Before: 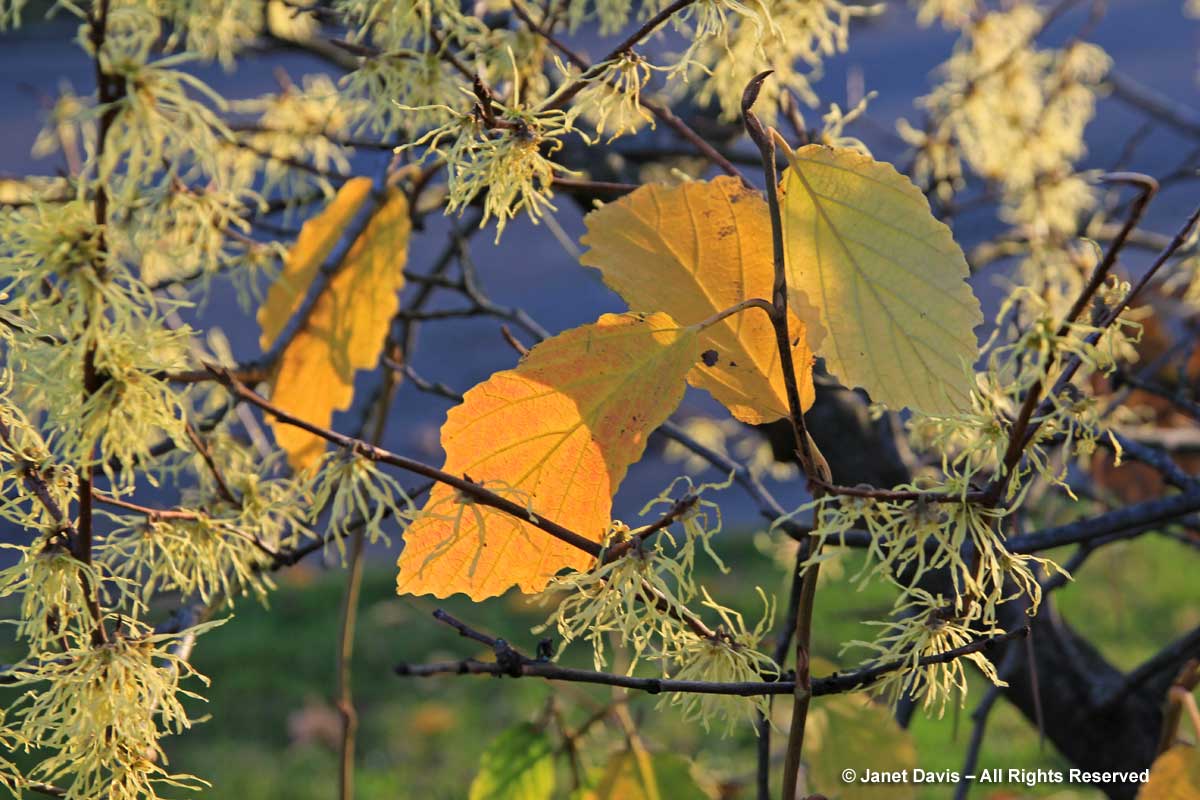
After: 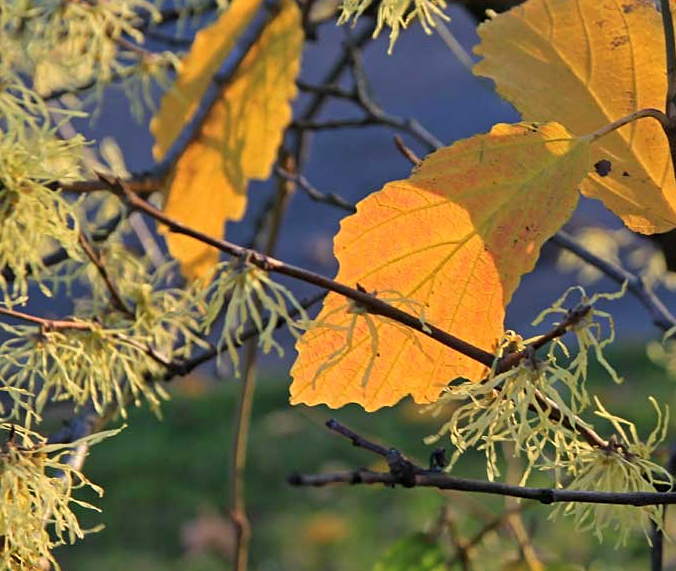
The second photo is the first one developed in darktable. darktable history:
sharpen: amount 0.2
crop: left 8.966%, top 23.852%, right 34.699%, bottom 4.703%
